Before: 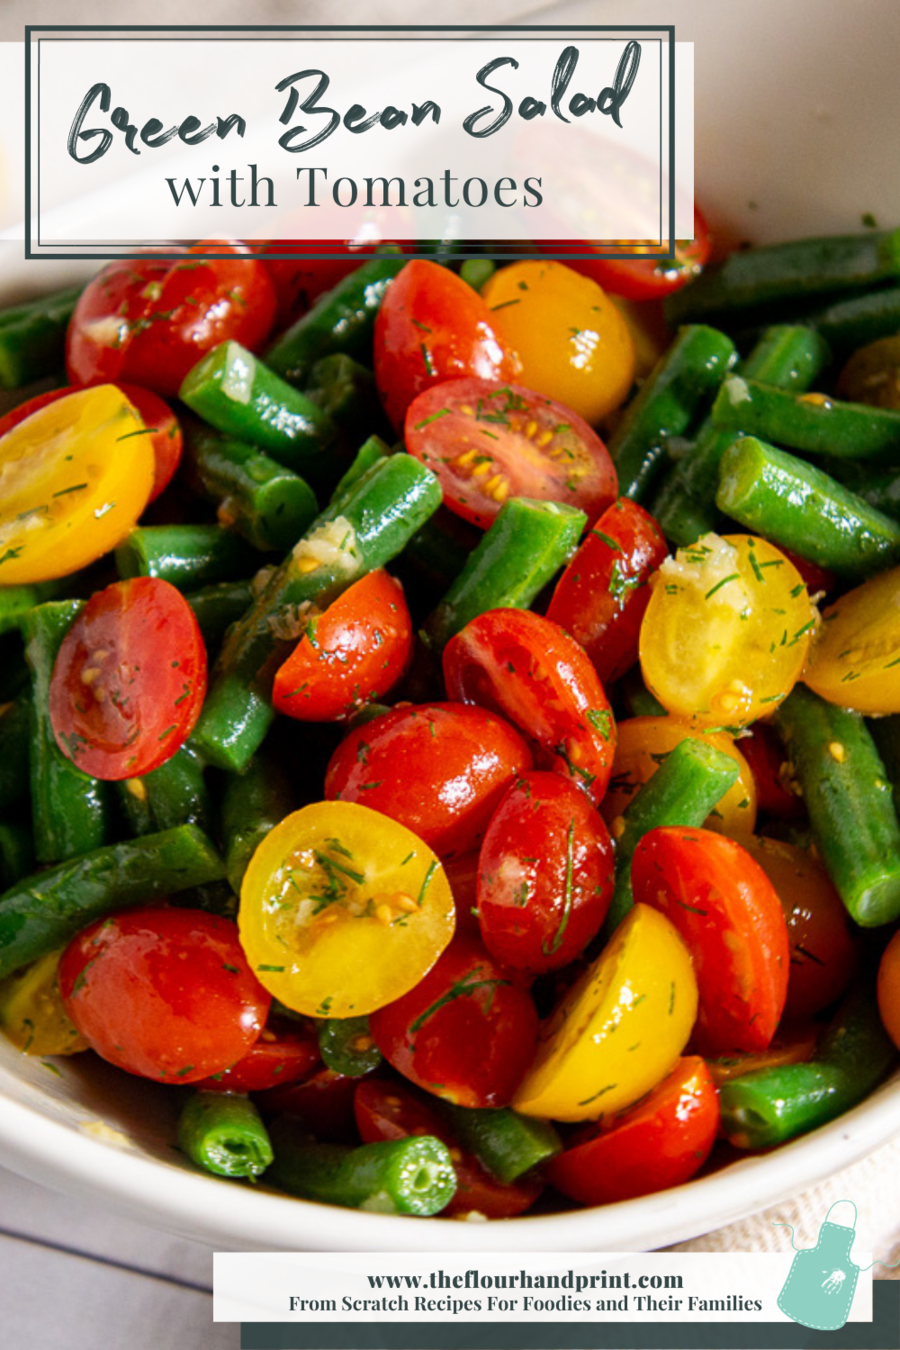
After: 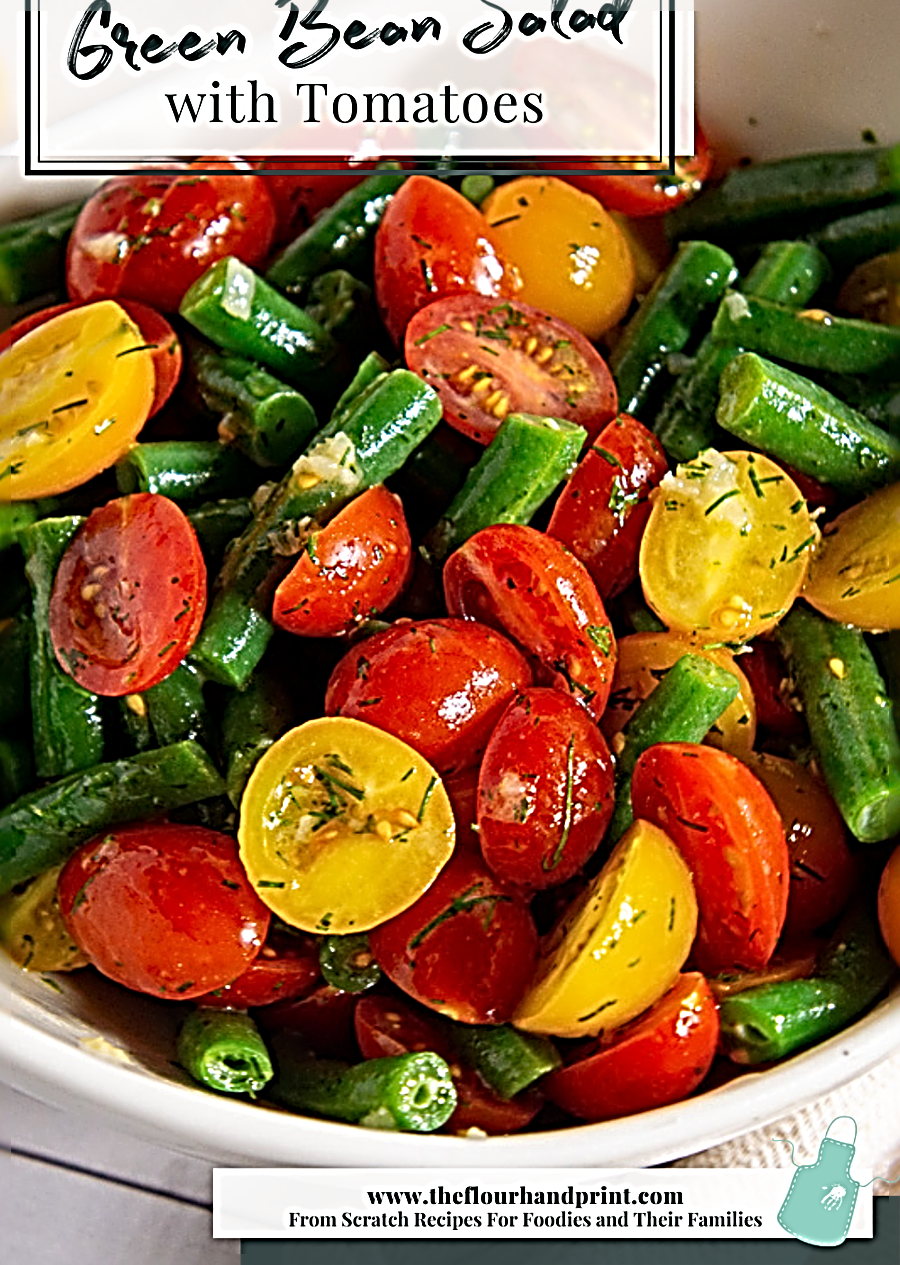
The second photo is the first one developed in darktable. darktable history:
crop and rotate: top 6.25%
sharpen: radius 4.001, amount 2
